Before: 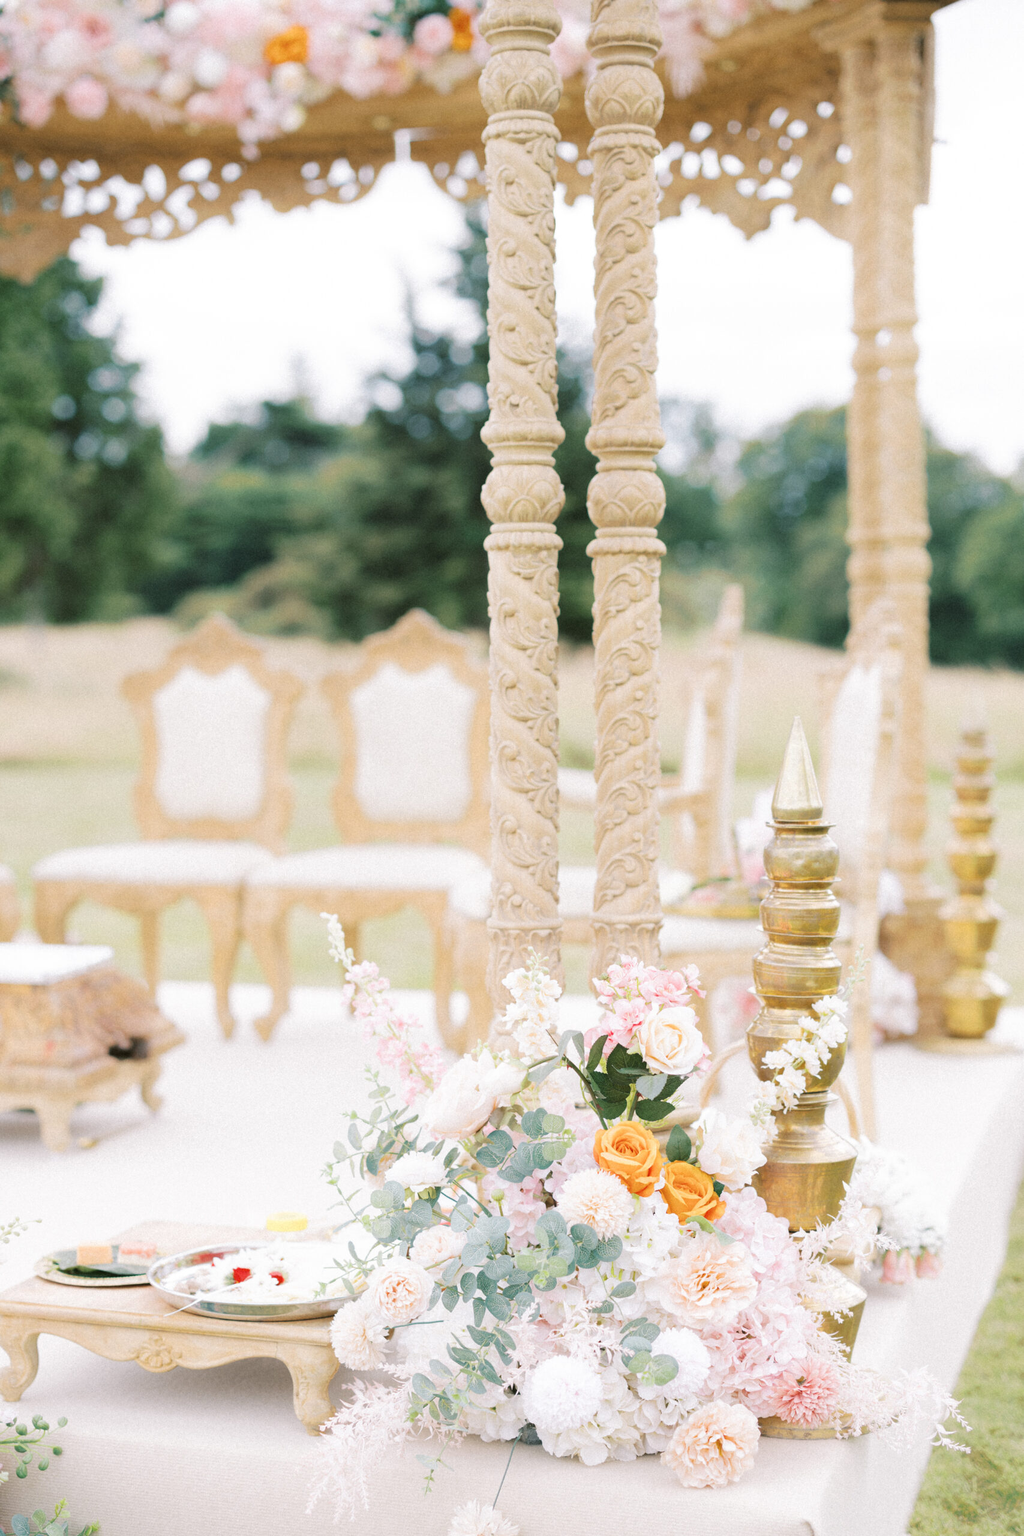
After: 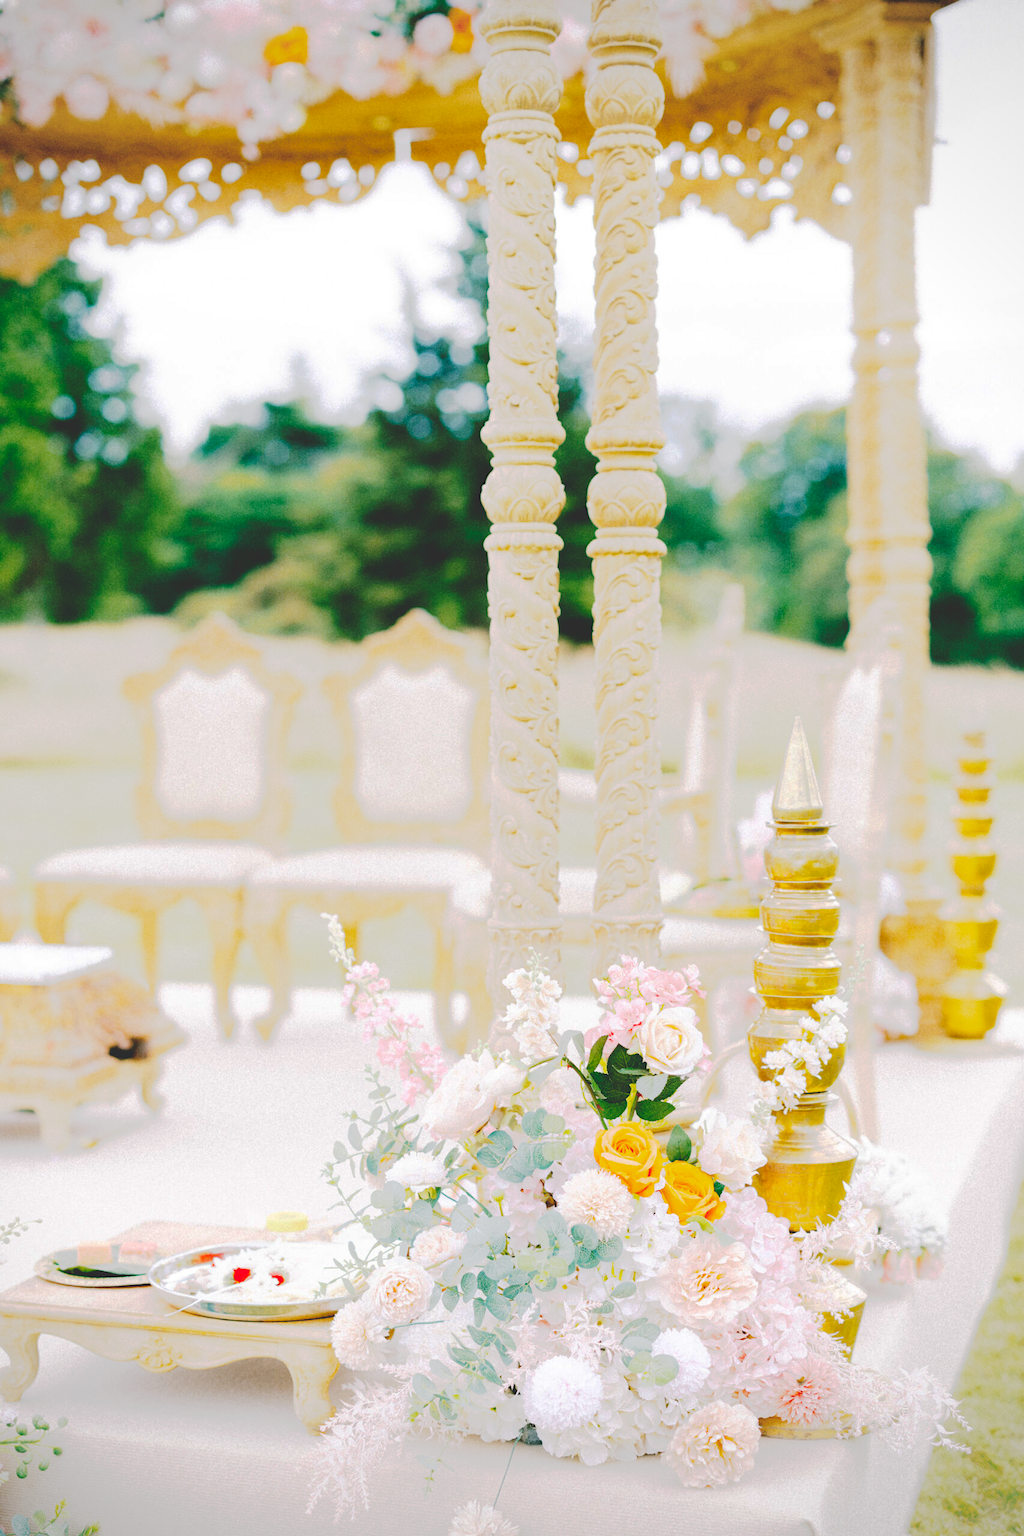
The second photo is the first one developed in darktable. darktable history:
color balance rgb: linear chroma grading › global chroma 15%, perceptual saturation grading › global saturation 30%
tone curve: curves: ch0 [(0, 0) (0.003, 0.185) (0.011, 0.185) (0.025, 0.187) (0.044, 0.185) (0.069, 0.185) (0.1, 0.18) (0.136, 0.18) (0.177, 0.179) (0.224, 0.202) (0.277, 0.252) (0.335, 0.343) (0.399, 0.452) (0.468, 0.553) (0.543, 0.643) (0.623, 0.717) (0.709, 0.778) (0.801, 0.82) (0.898, 0.856) (1, 1)], preserve colors none
vignetting: fall-off radius 81.94%
